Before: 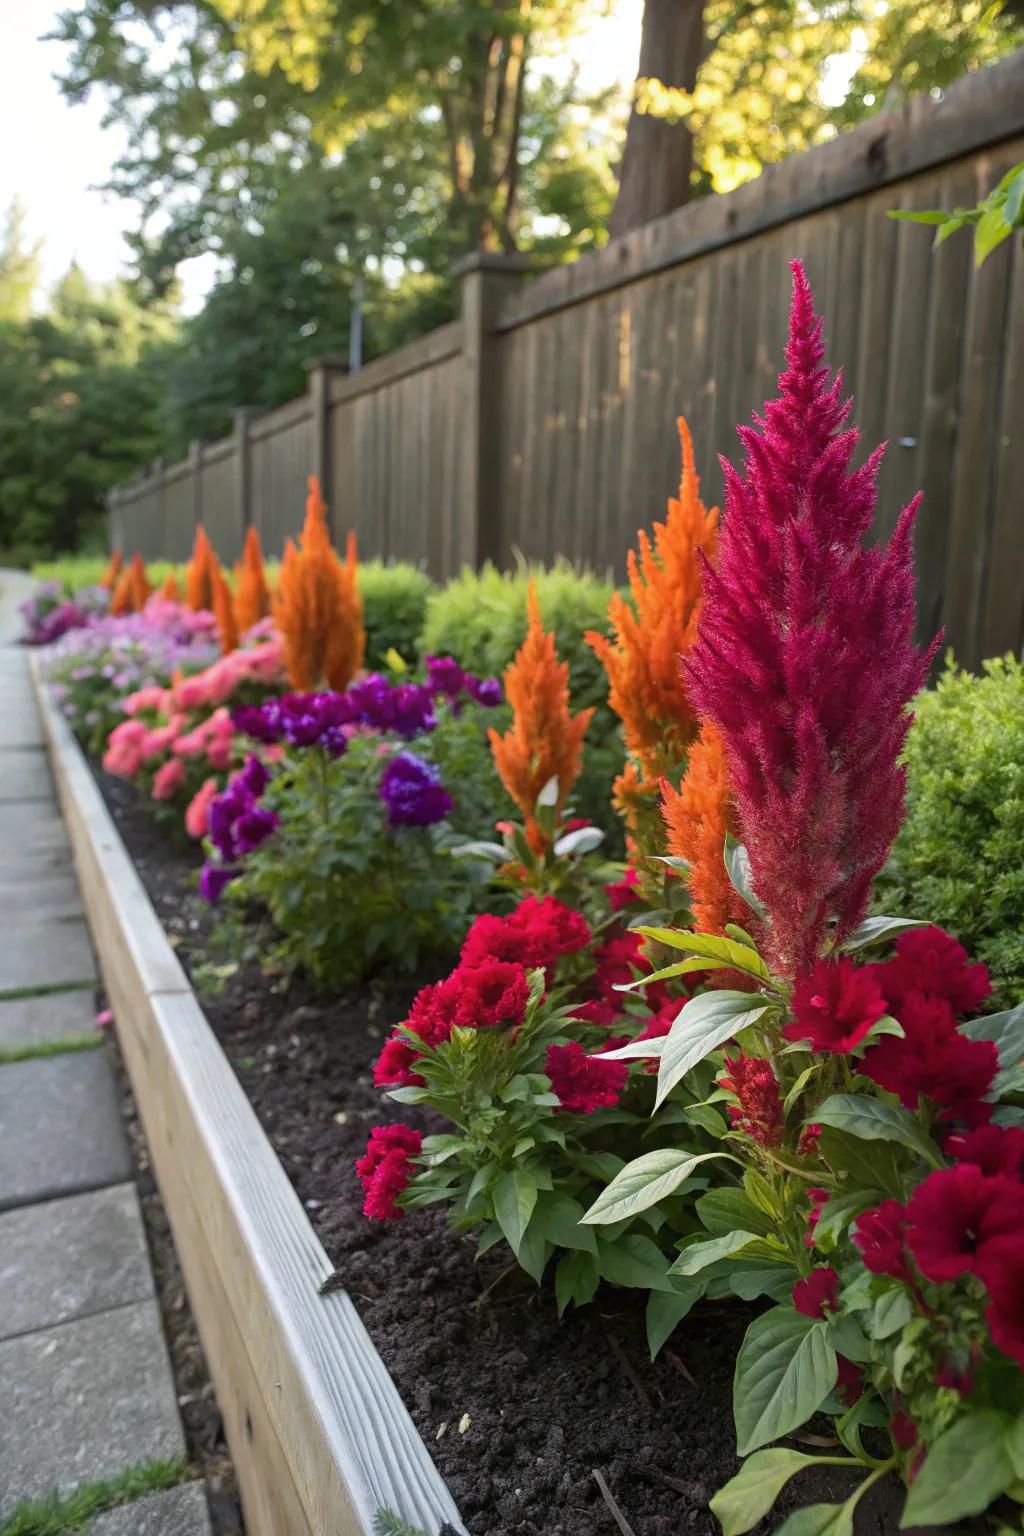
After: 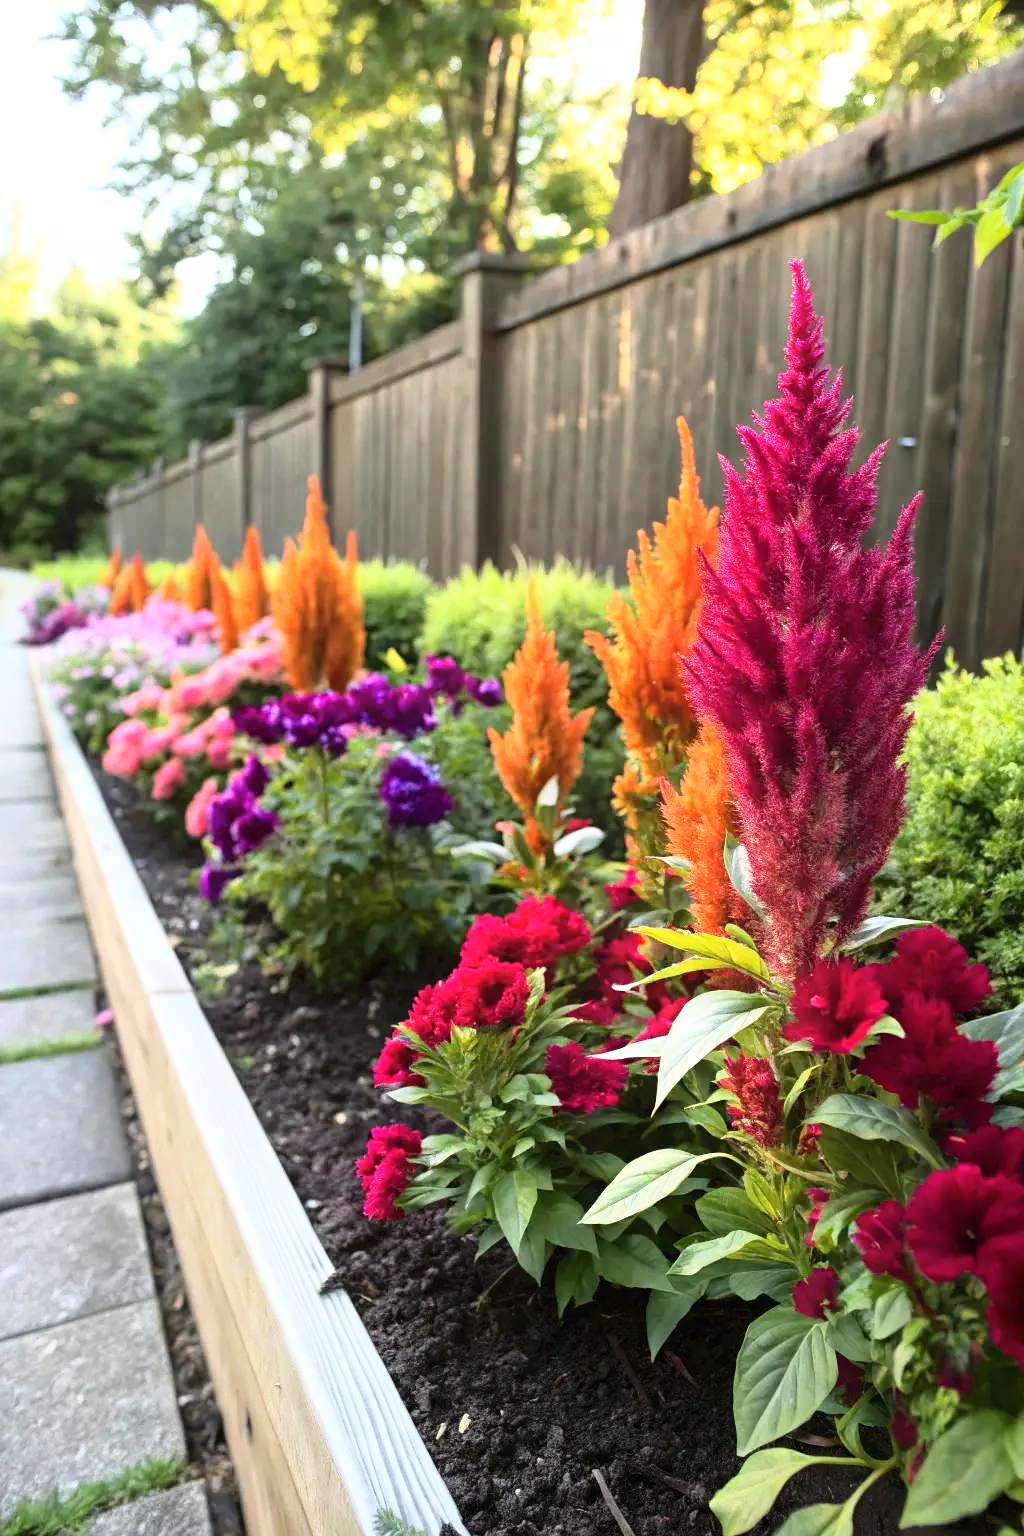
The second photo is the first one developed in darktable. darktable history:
base curve: curves: ch0 [(0, 0) (0.026, 0.03) (0.109, 0.232) (0.351, 0.748) (0.669, 0.968) (1, 1)]
